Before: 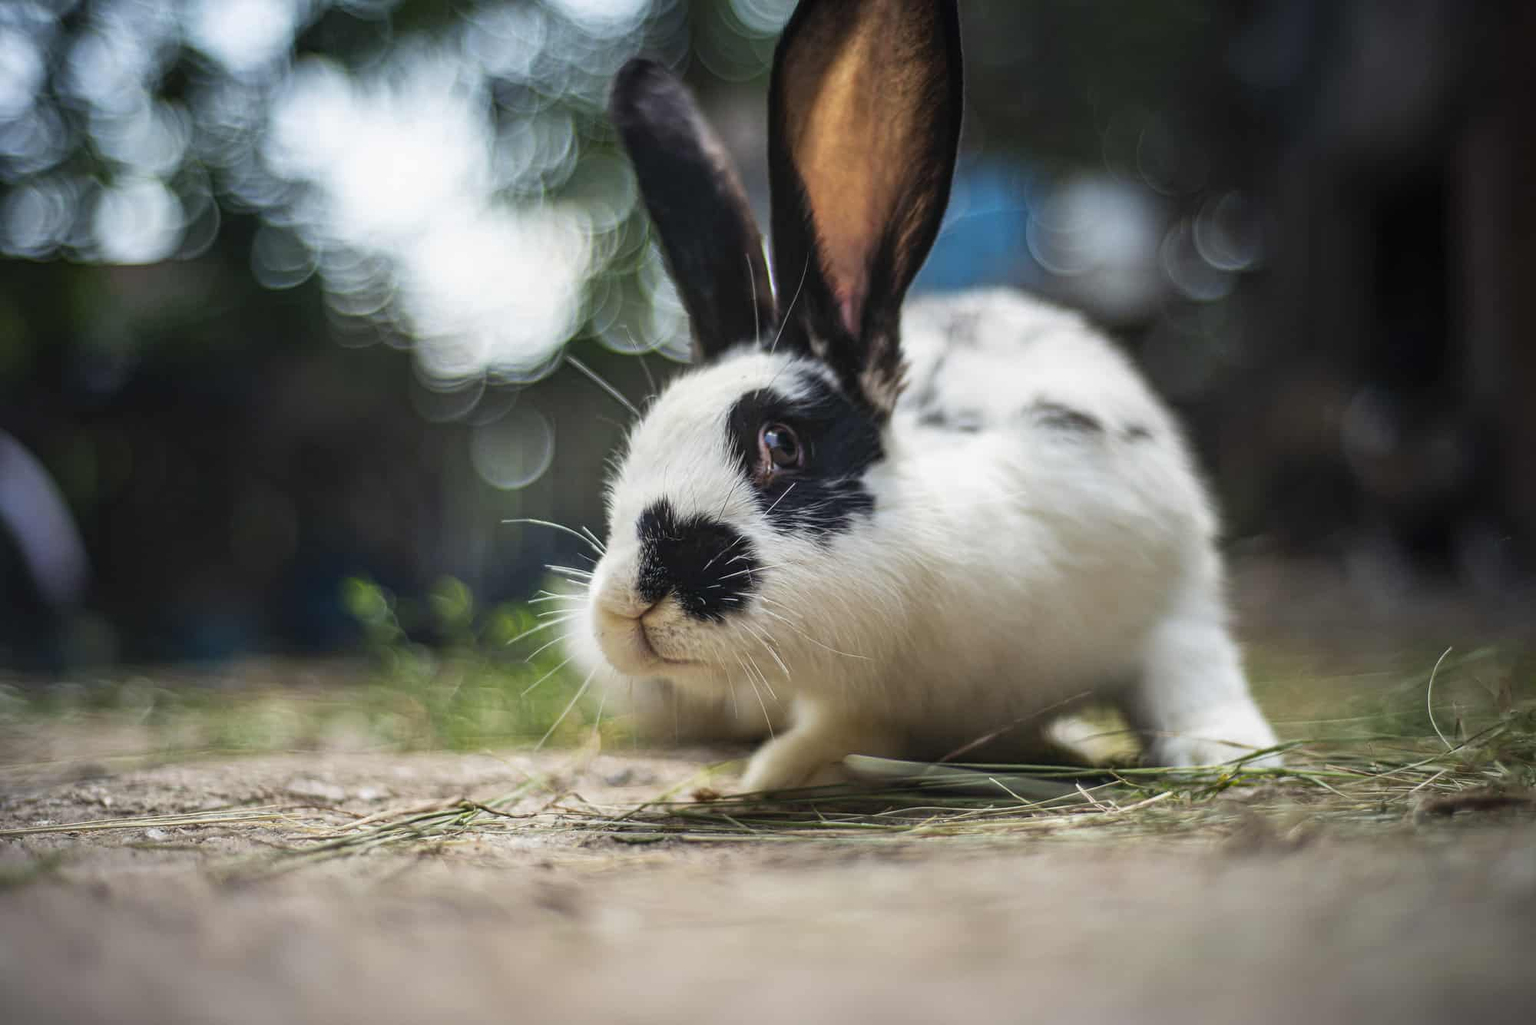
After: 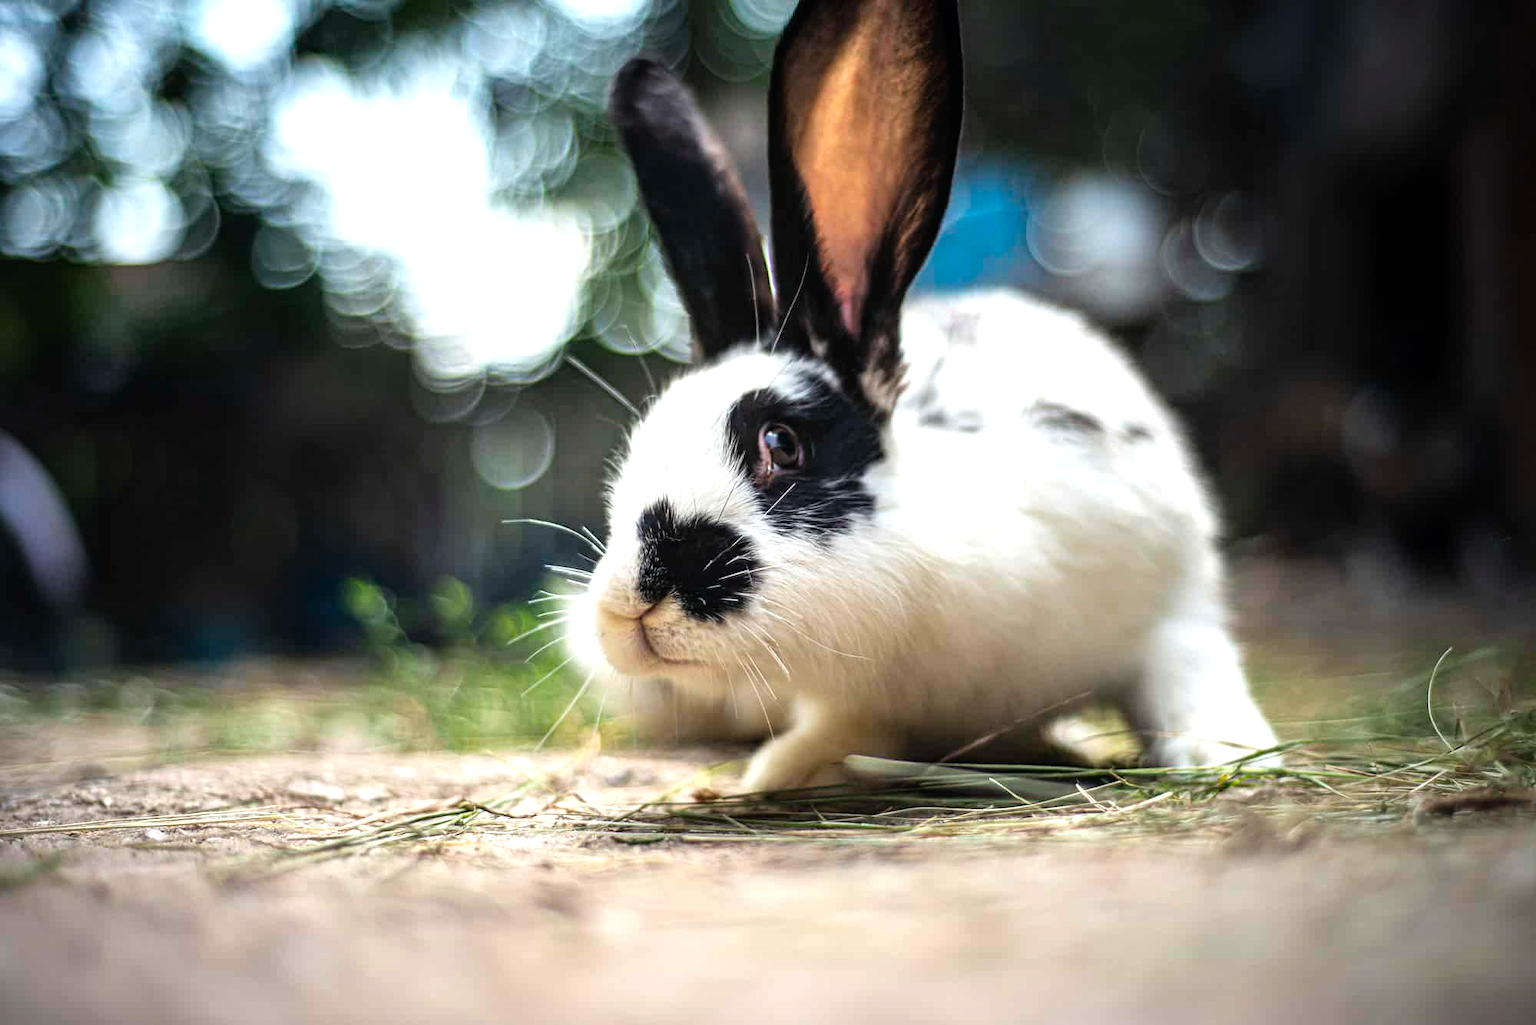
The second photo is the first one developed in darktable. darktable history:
tone equalizer: -8 EV -0.782 EV, -7 EV -0.687 EV, -6 EV -0.637 EV, -5 EV -0.422 EV, -3 EV 0.388 EV, -2 EV 0.6 EV, -1 EV 0.7 EV, +0 EV 0.755 EV
